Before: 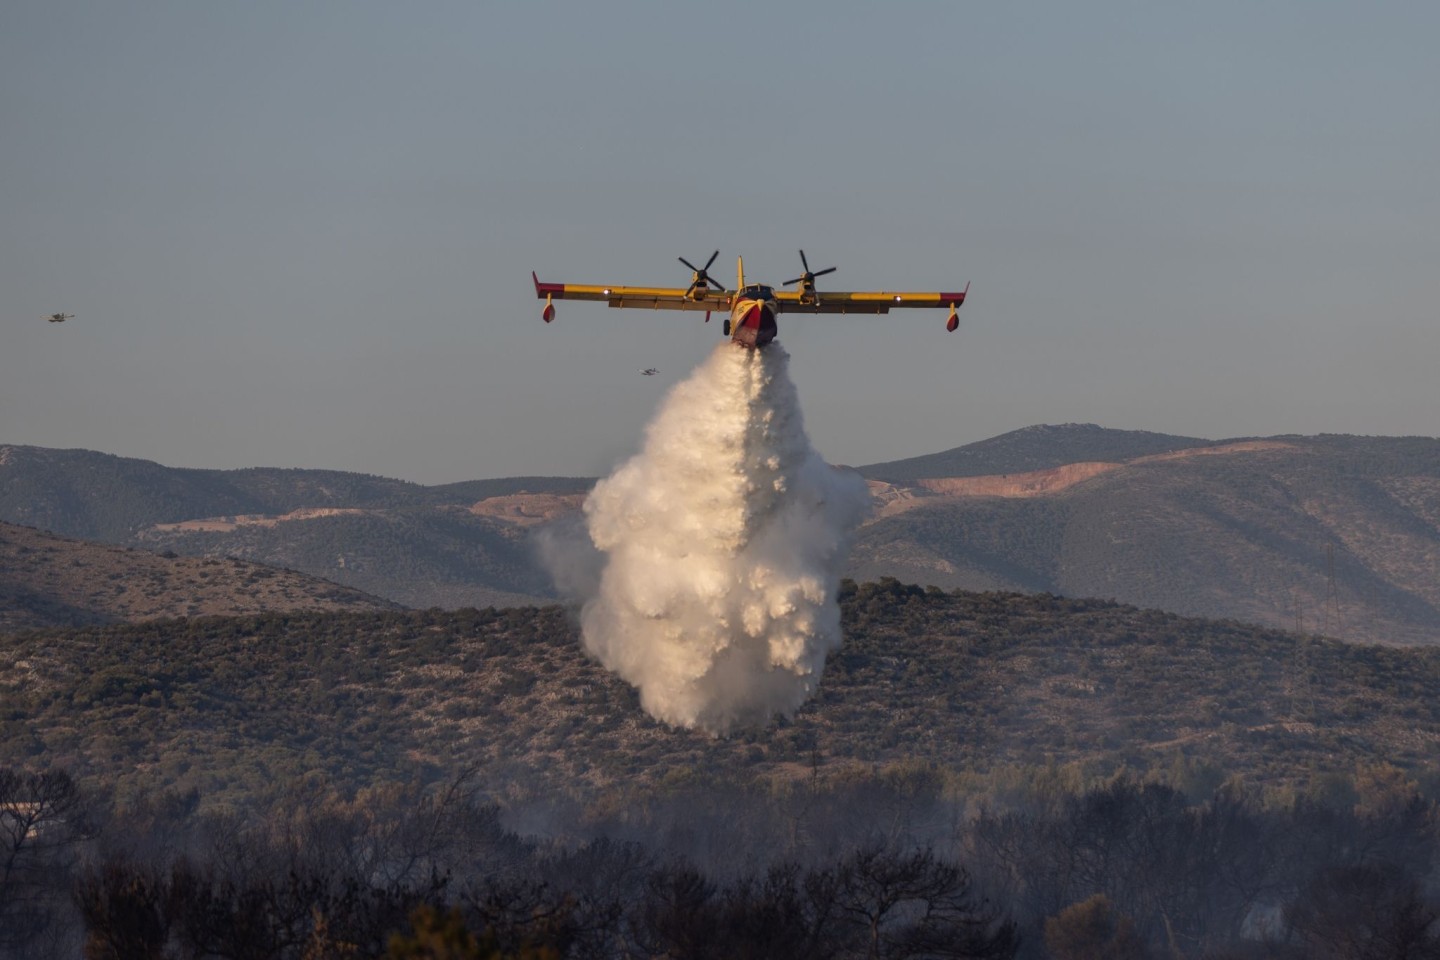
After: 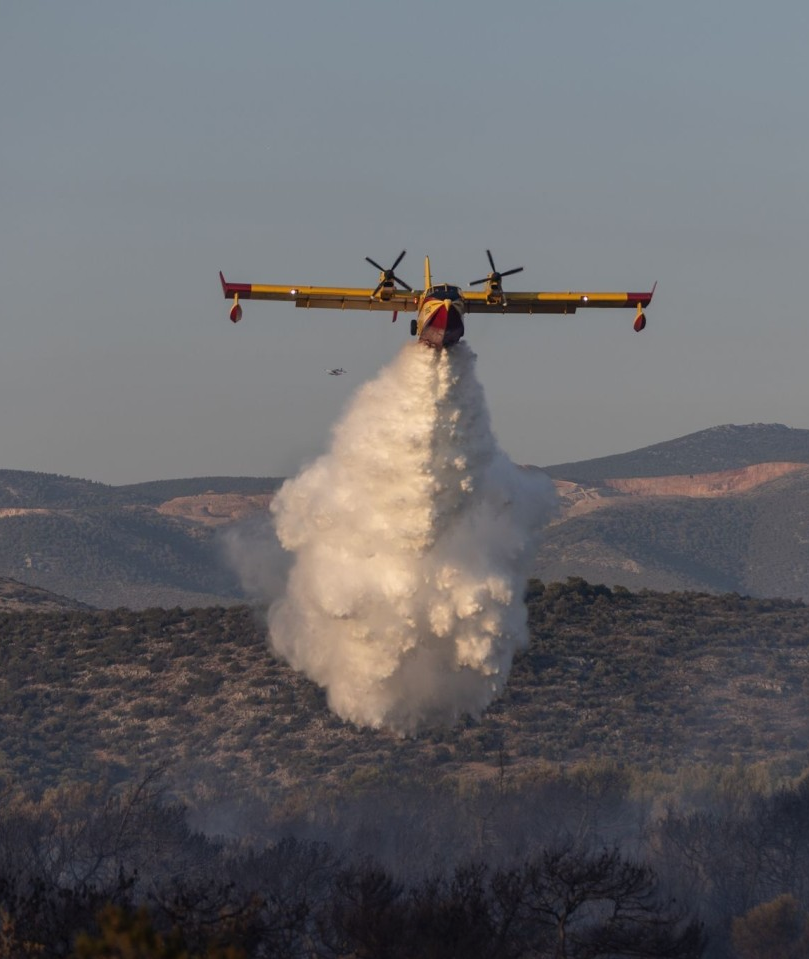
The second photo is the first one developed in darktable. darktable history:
exposure: black level correction 0, compensate highlight preservation false
crop: left 21.761%, right 22.02%, bottom 0.012%
